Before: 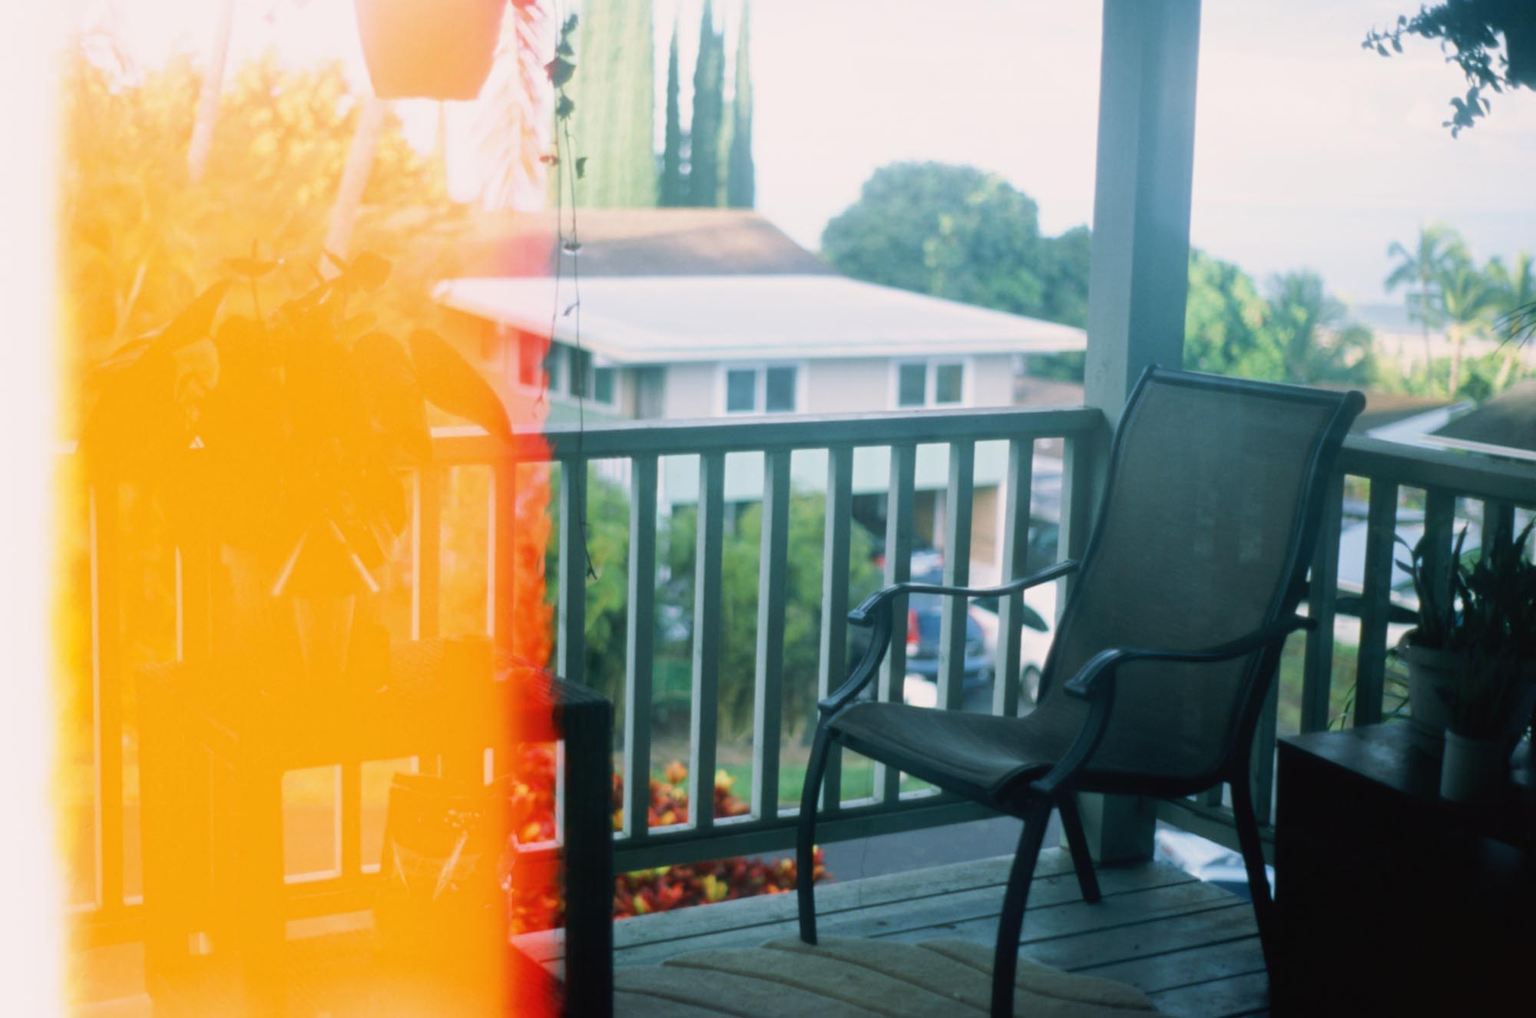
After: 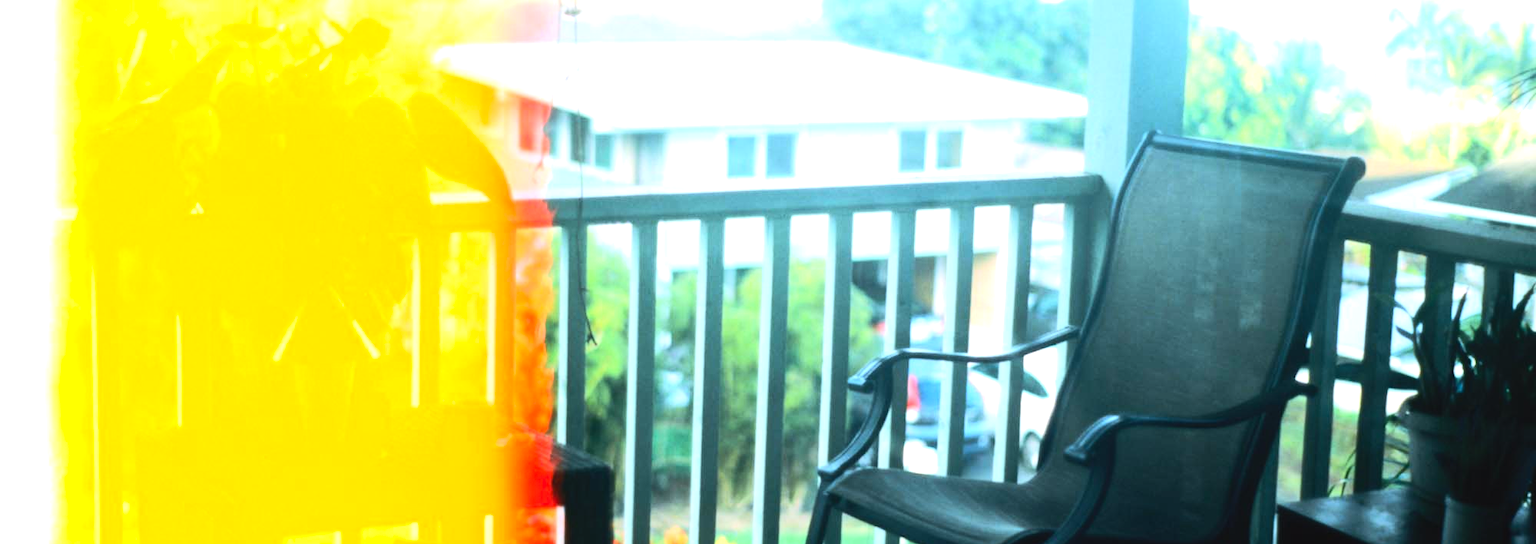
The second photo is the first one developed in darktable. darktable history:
exposure: black level correction 0, exposure 0.7 EV, compensate exposure bias true, compensate highlight preservation false
crop and rotate: top 23.043%, bottom 23.437%
tone equalizer: -8 EV -0.75 EV, -7 EV -0.7 EV, -6 EV -0.6 EV, -5 EV -0.4 EV, -3 EV 0.4 EV, -2 EV 0.6 EV, -1 EV 0.7 EV, +0 EV 0.75 EV, edges refinement/feathering 500, mask exposure compensation -1.57 EV, preserve details no
contrast brightness saturation: contrast 0.2, brightness 0.16, saturation 0.22
